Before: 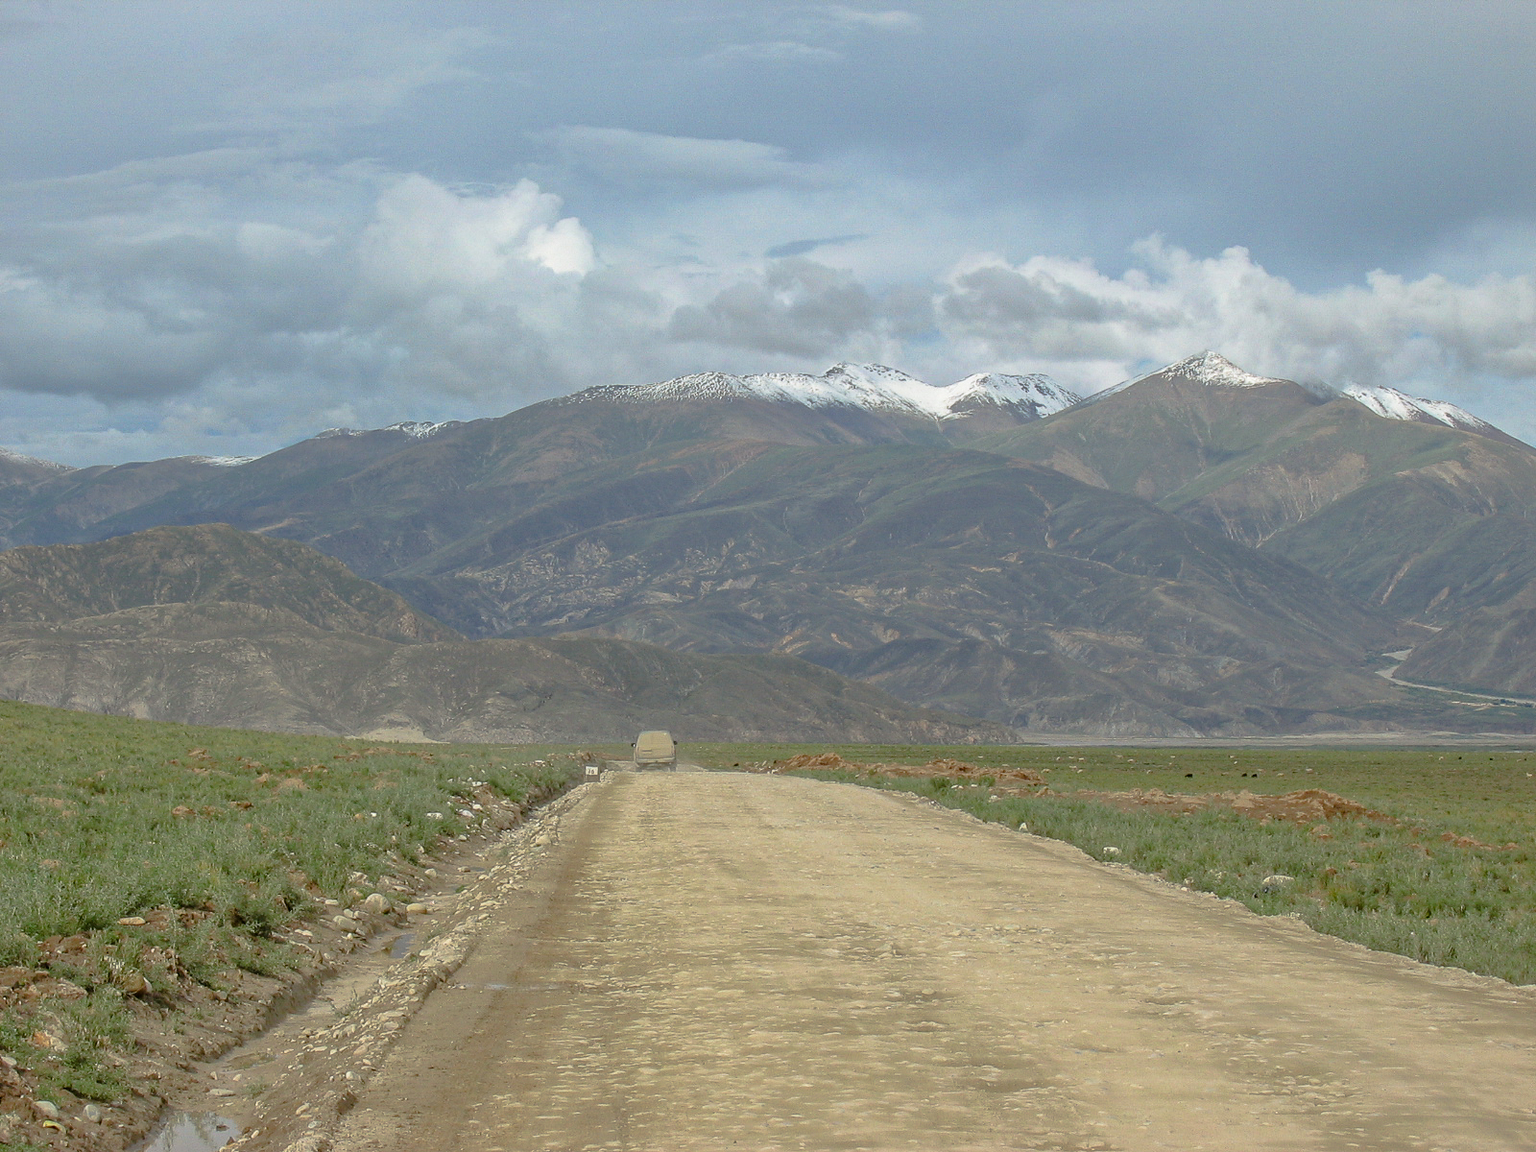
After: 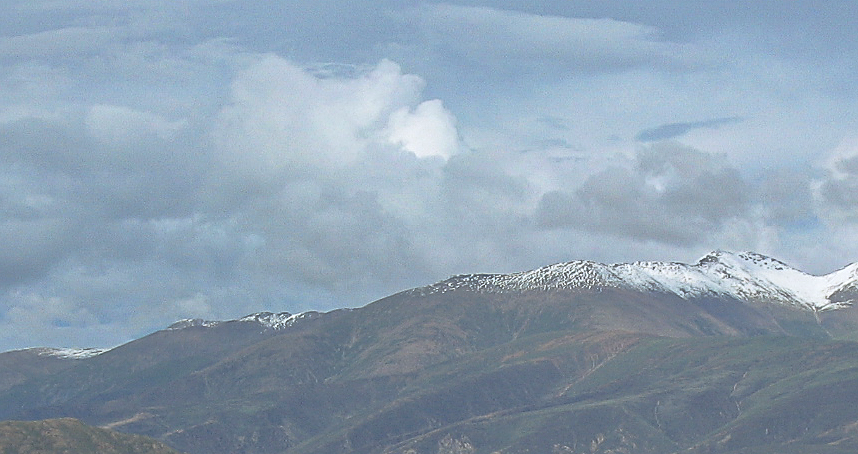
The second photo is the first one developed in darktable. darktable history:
white balance: red 0.983, blue 1.036
sharpen: on, module defaults
crop: left 10.121%, top 10.631%, right 36.218%, bottom 51.526%
